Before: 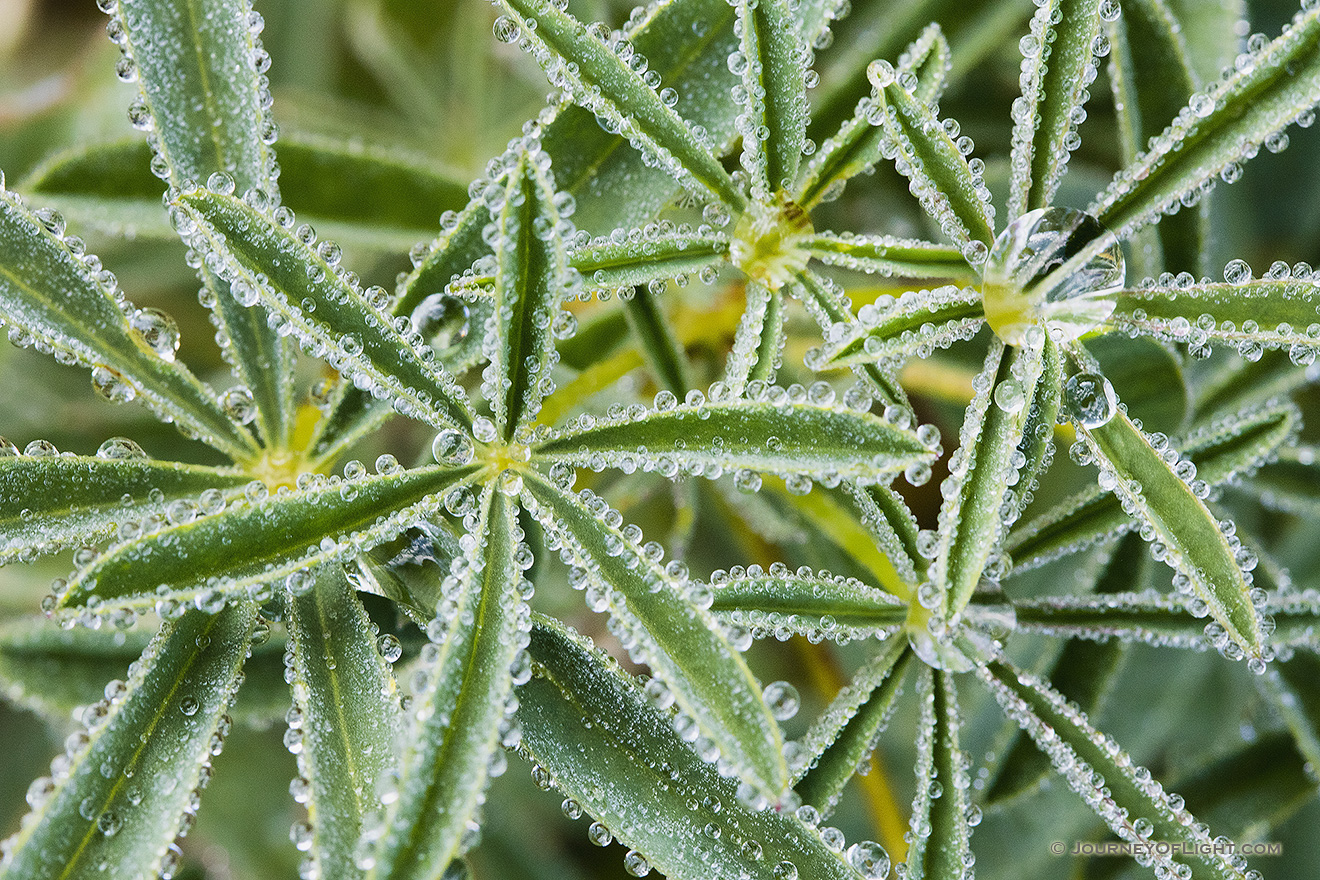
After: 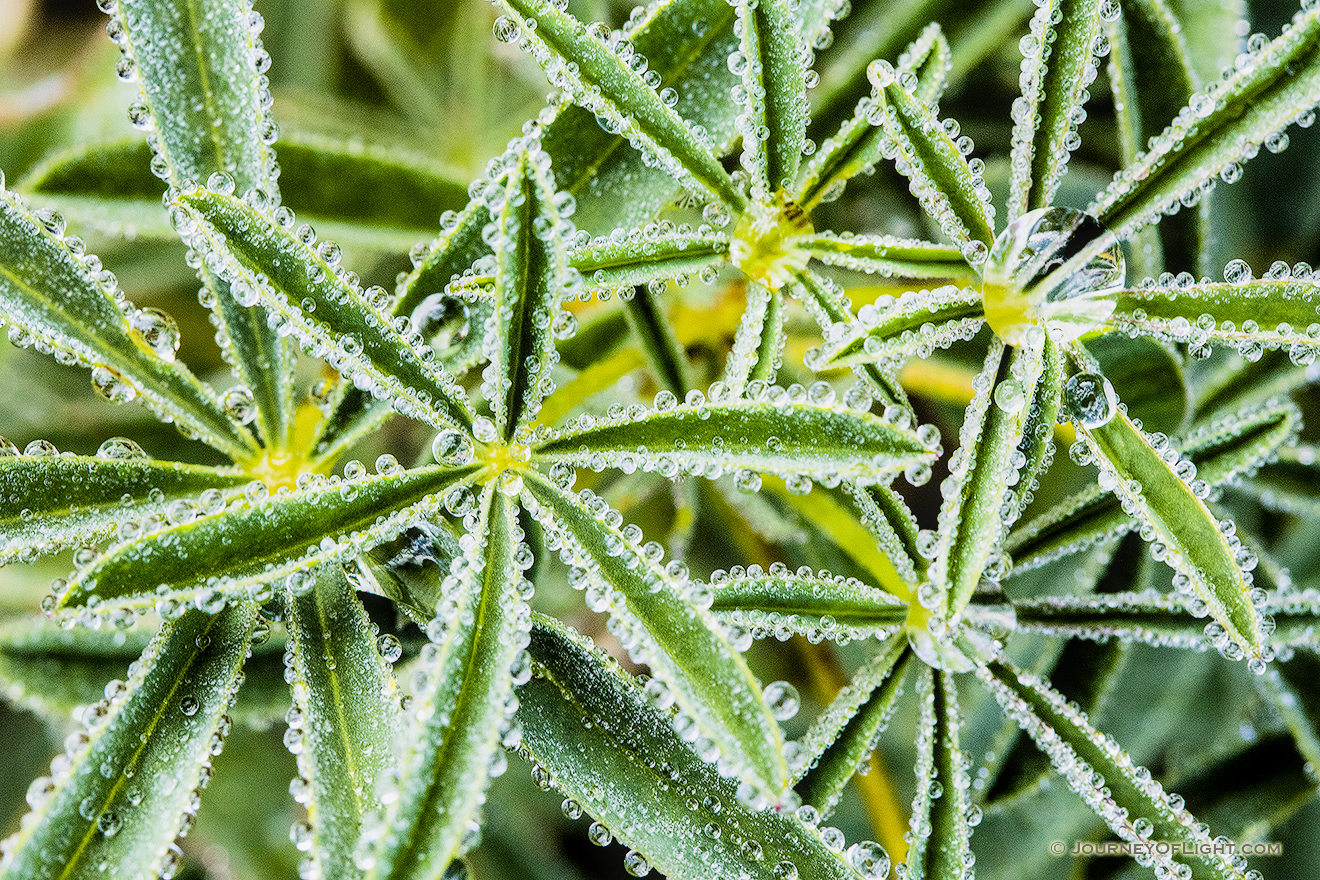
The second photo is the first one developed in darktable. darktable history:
filmic rgb: black relative exposure -5 EV, hardness 2.88, contrast 1.5, highlights saturation mix -30%
color balance rgb: perceptual saturation grading › global saturation 20%, global vibrance 20%
local contrast: on, module defaults
exposure: black level correction 0, exposure 0.3 EV, compensate highlight preservation false
